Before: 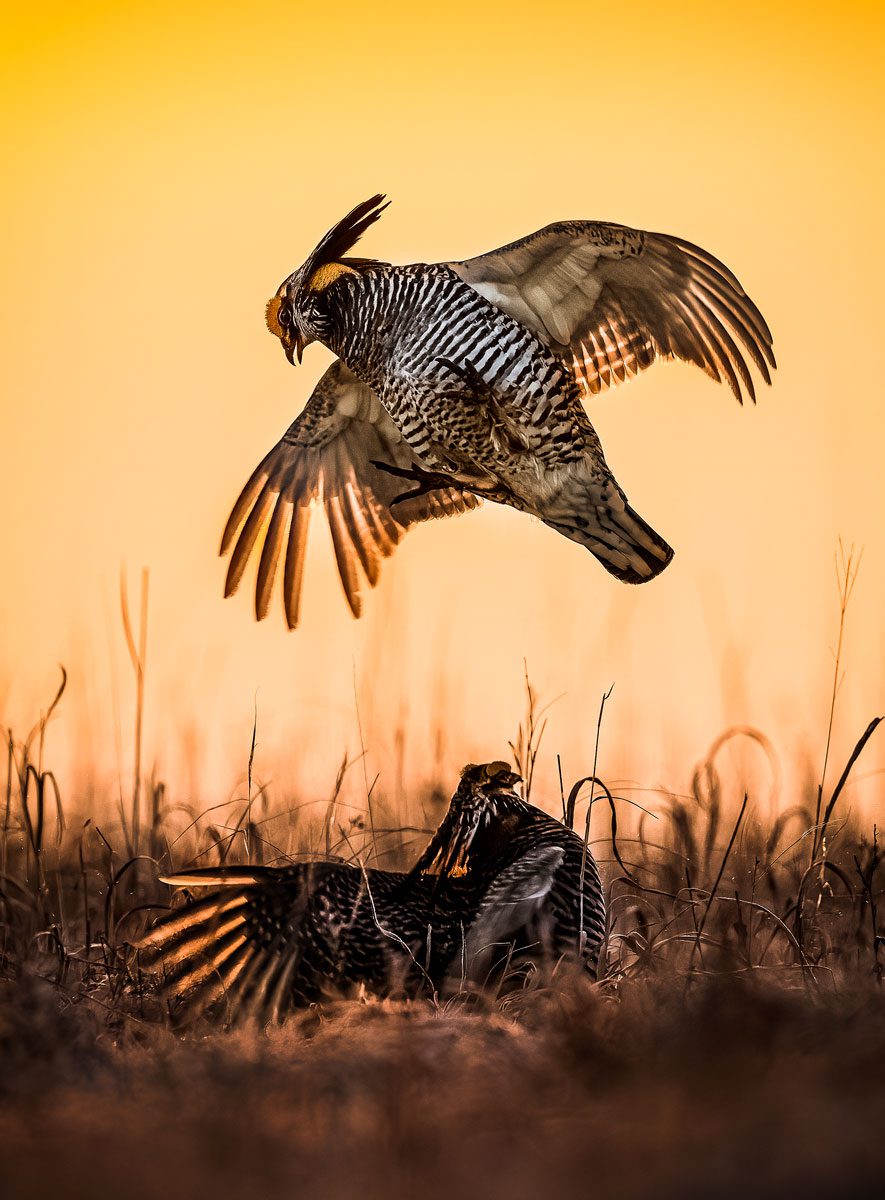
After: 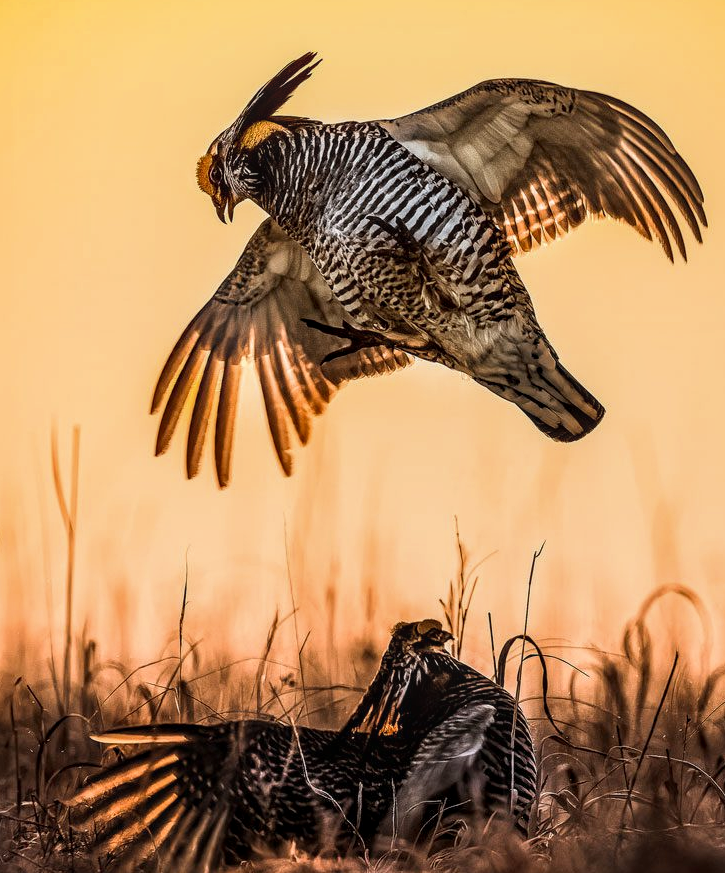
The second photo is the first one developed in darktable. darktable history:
local contrast: on, module defaults
crop: left 7.856%, top 11.836%, right 10.12%, bottom 15.387%
